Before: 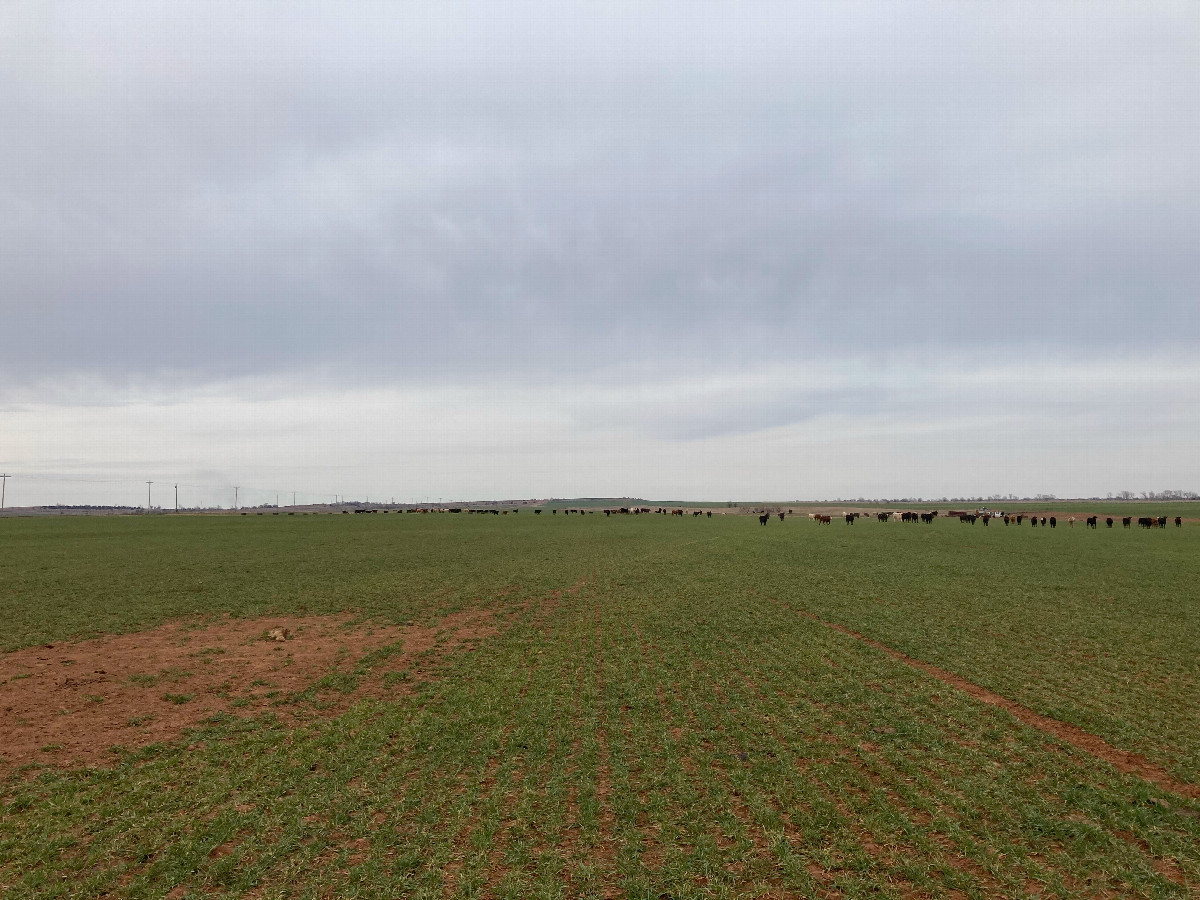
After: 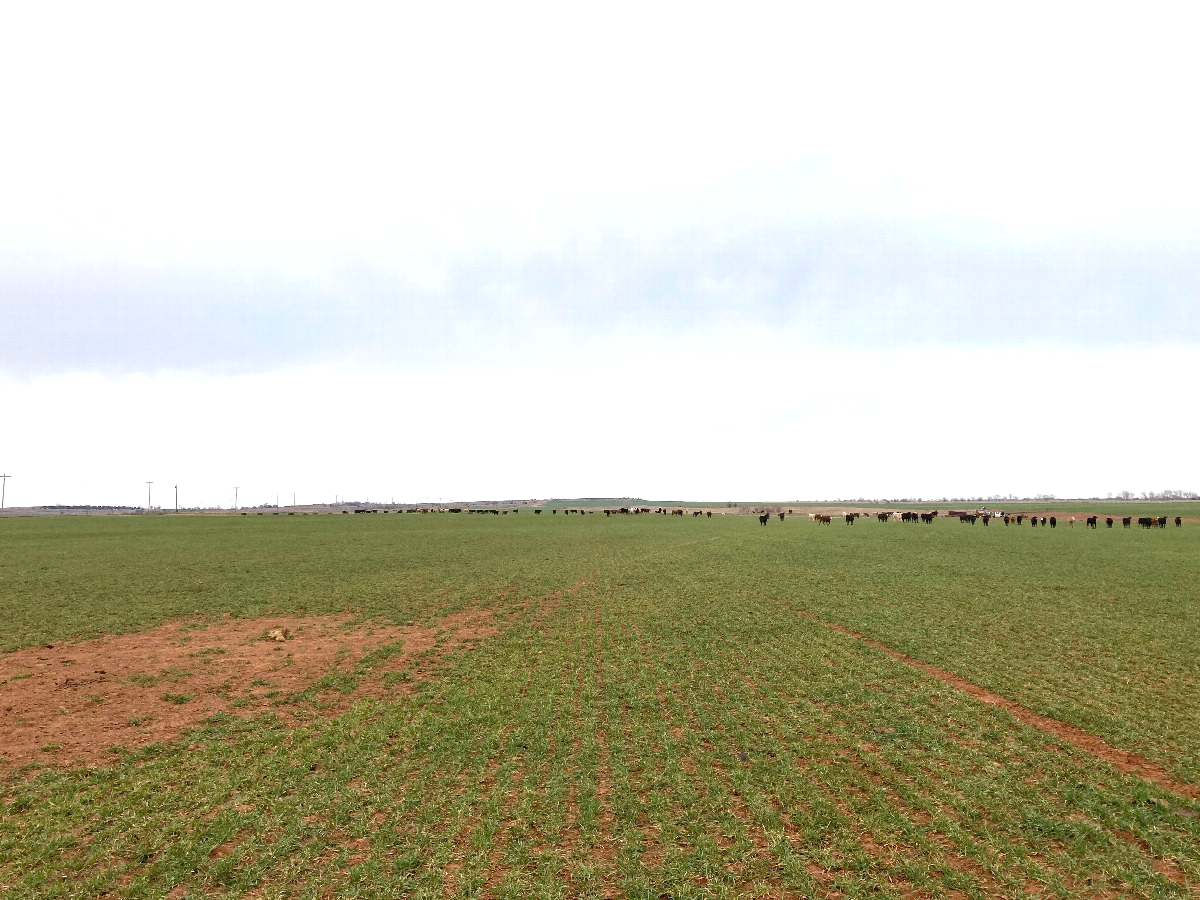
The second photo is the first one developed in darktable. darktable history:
exposure: black level correction 0, exposure 1.001 EV, compensate highlight preservation false
